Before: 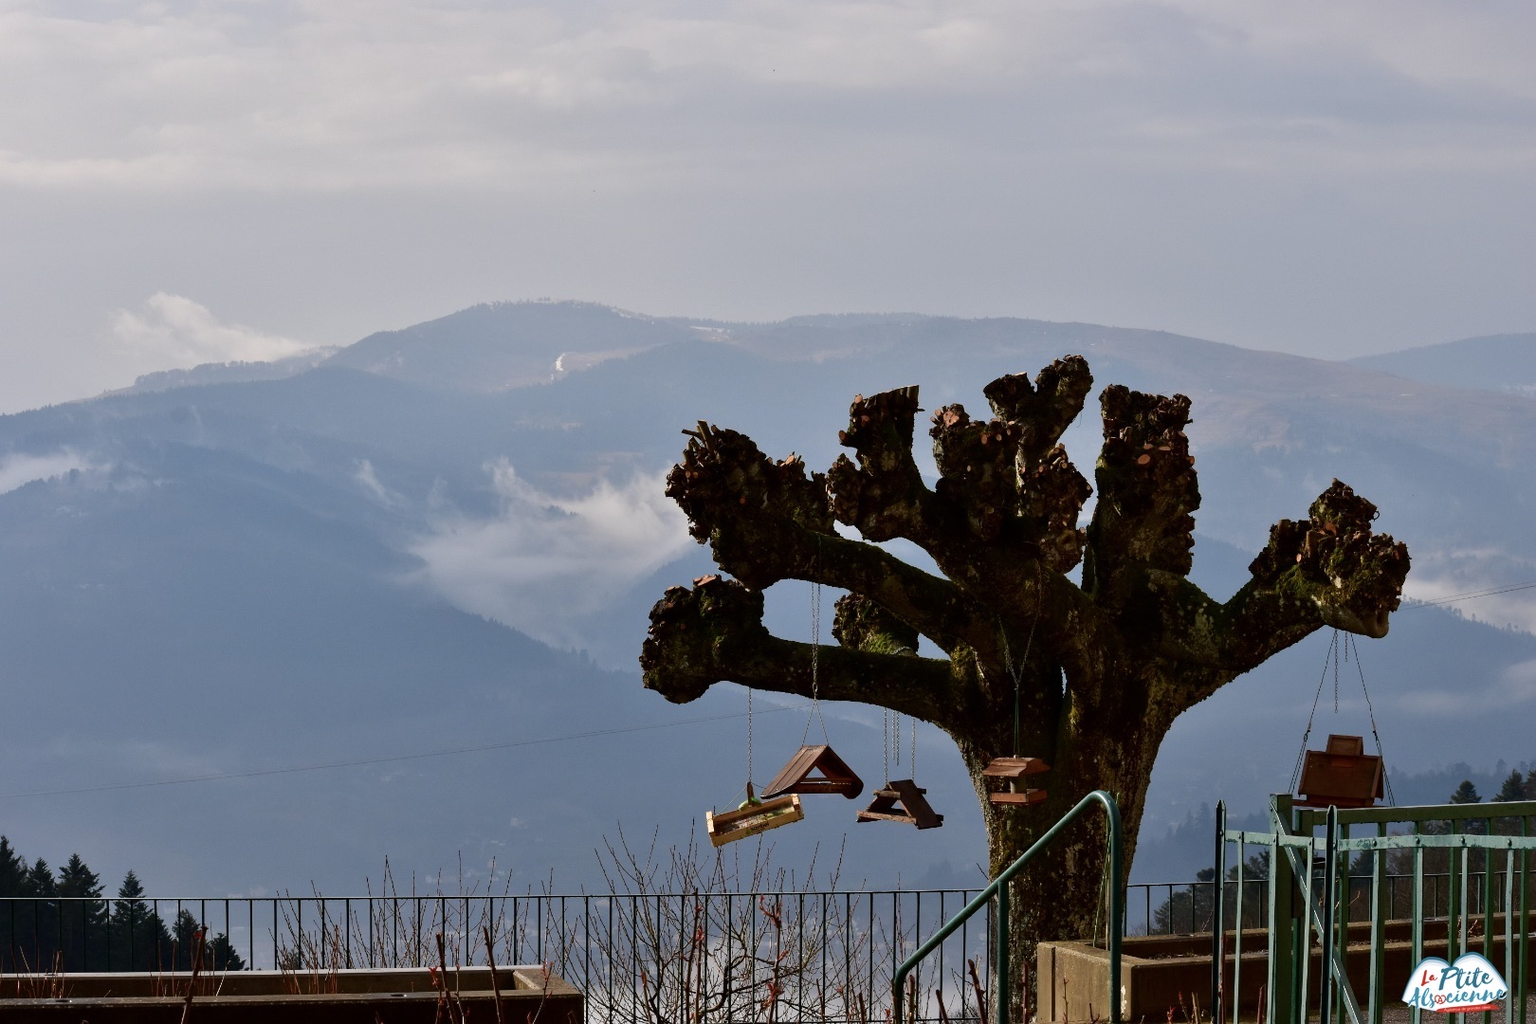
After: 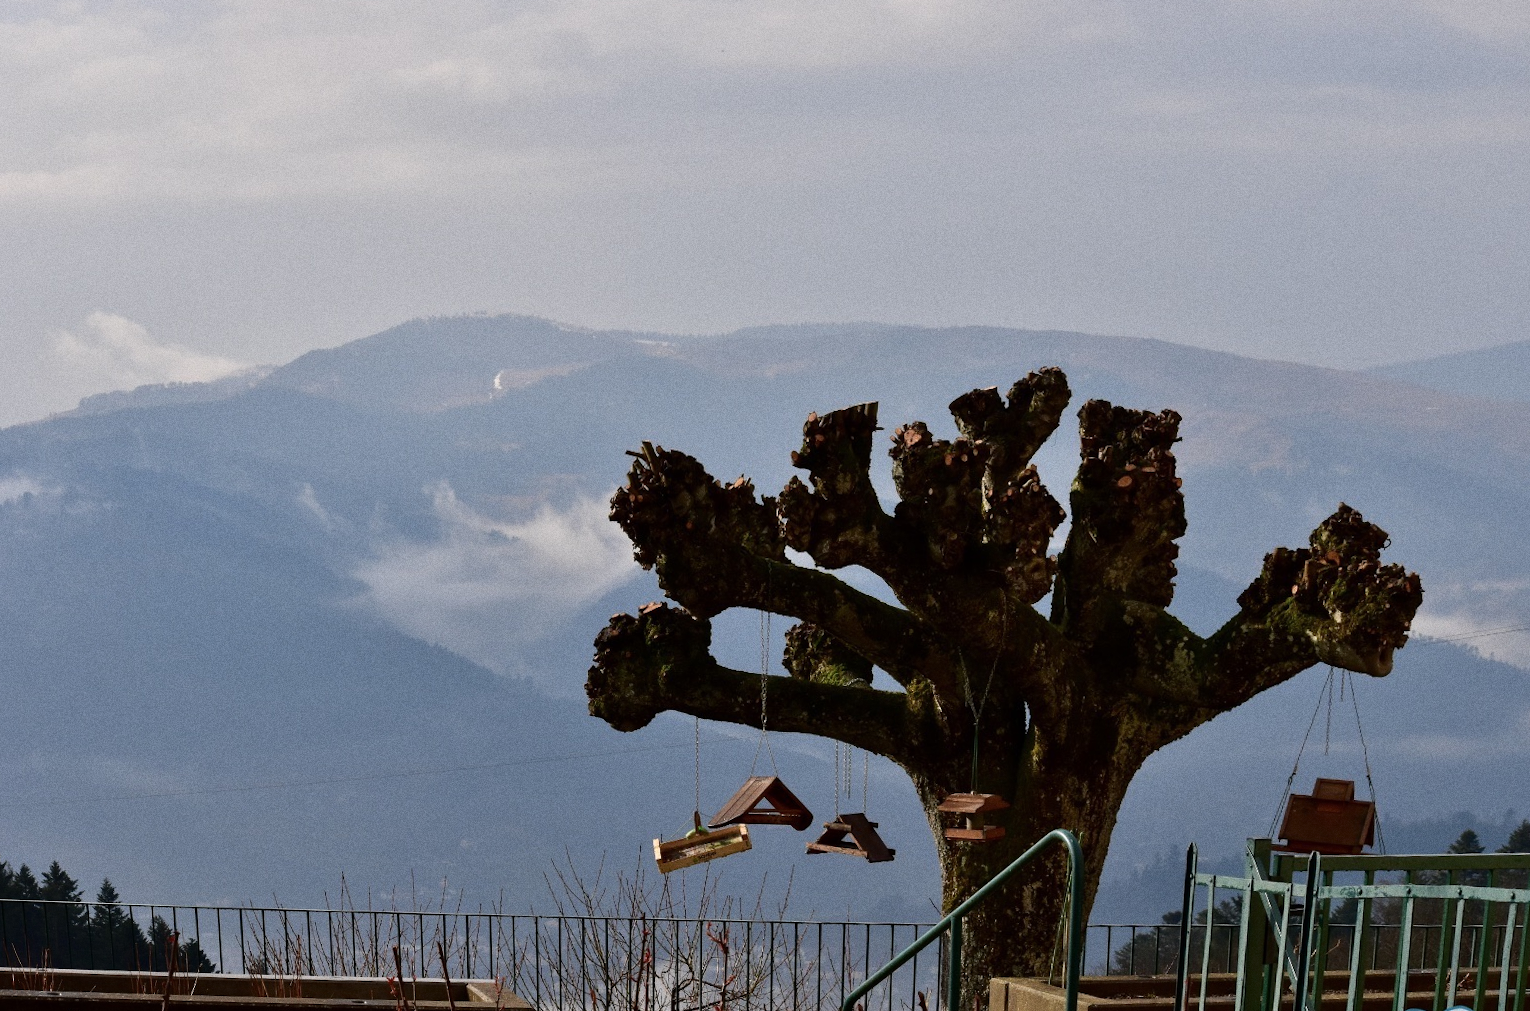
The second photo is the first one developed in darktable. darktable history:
grain: coarseness 0.47 ISO
rotate and perspective: rotation 0.062°, lens shift (vertical) 0.115, lens shift (horizontal) -0.133, crop left 0.047, crop right 0.94, crop top 0.061, crop bottom 0.94
